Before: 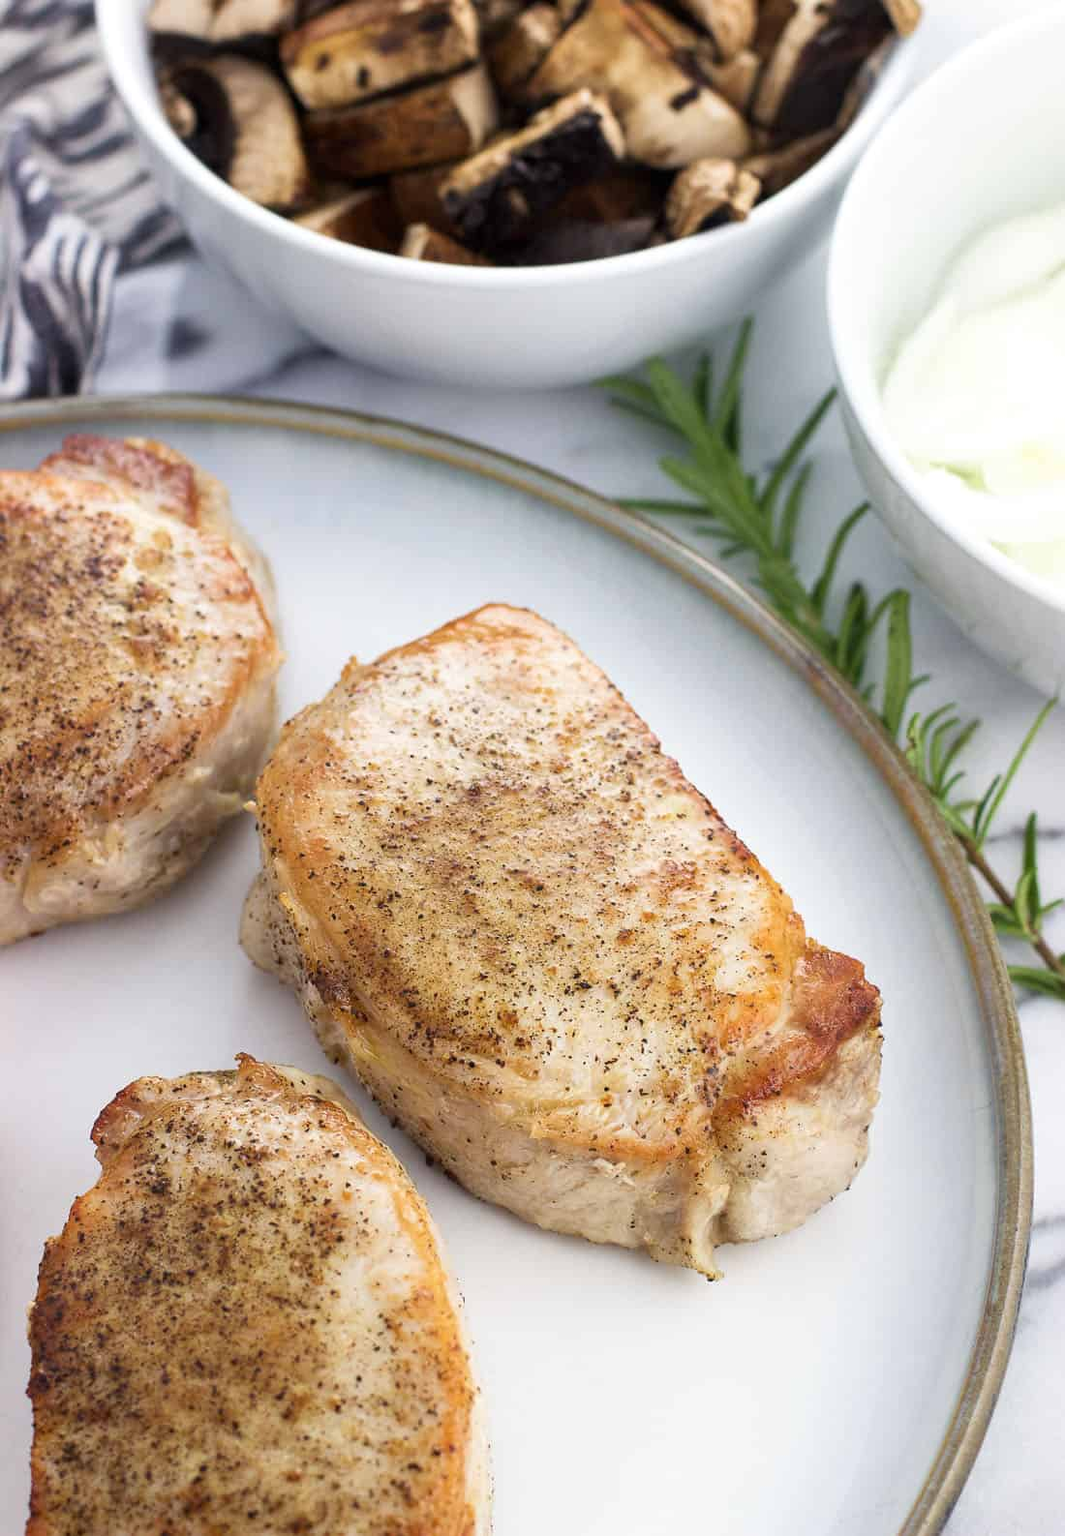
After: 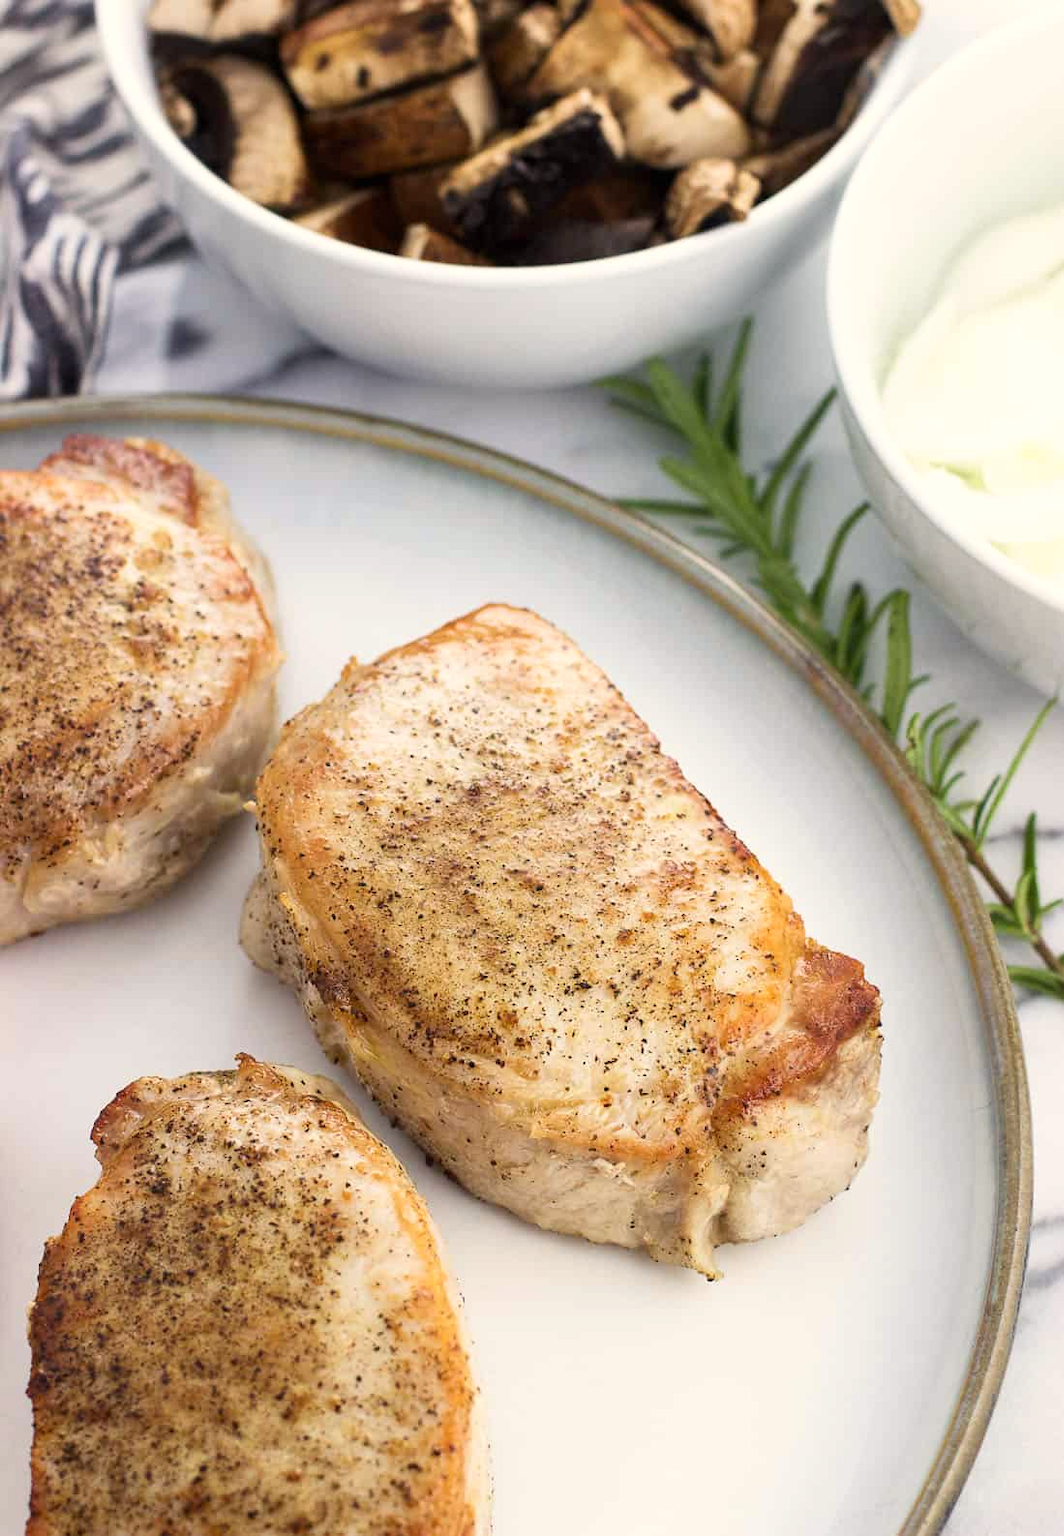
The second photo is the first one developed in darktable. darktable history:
contrast brightness saturation: contrast 0.097, brightness 0.019, saturation 0.021
color calibration: x 0.335, y 0.349, temperature 5434.01 K
